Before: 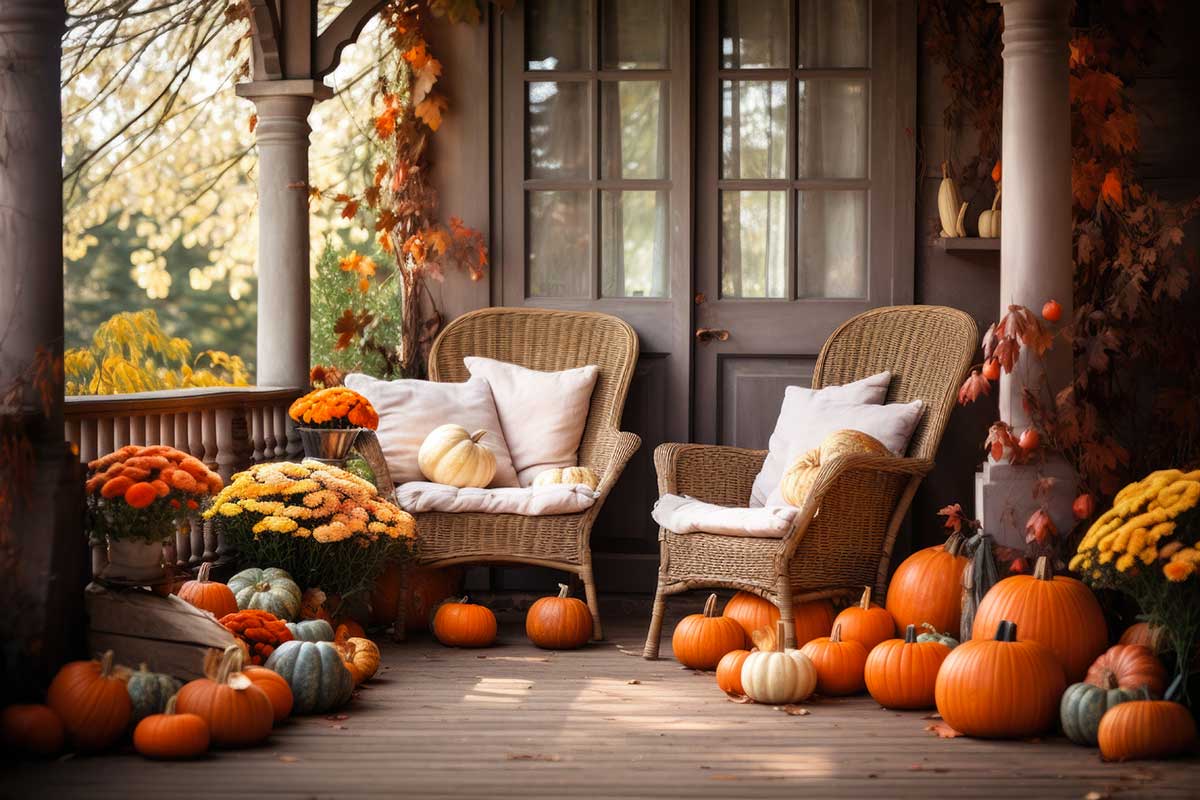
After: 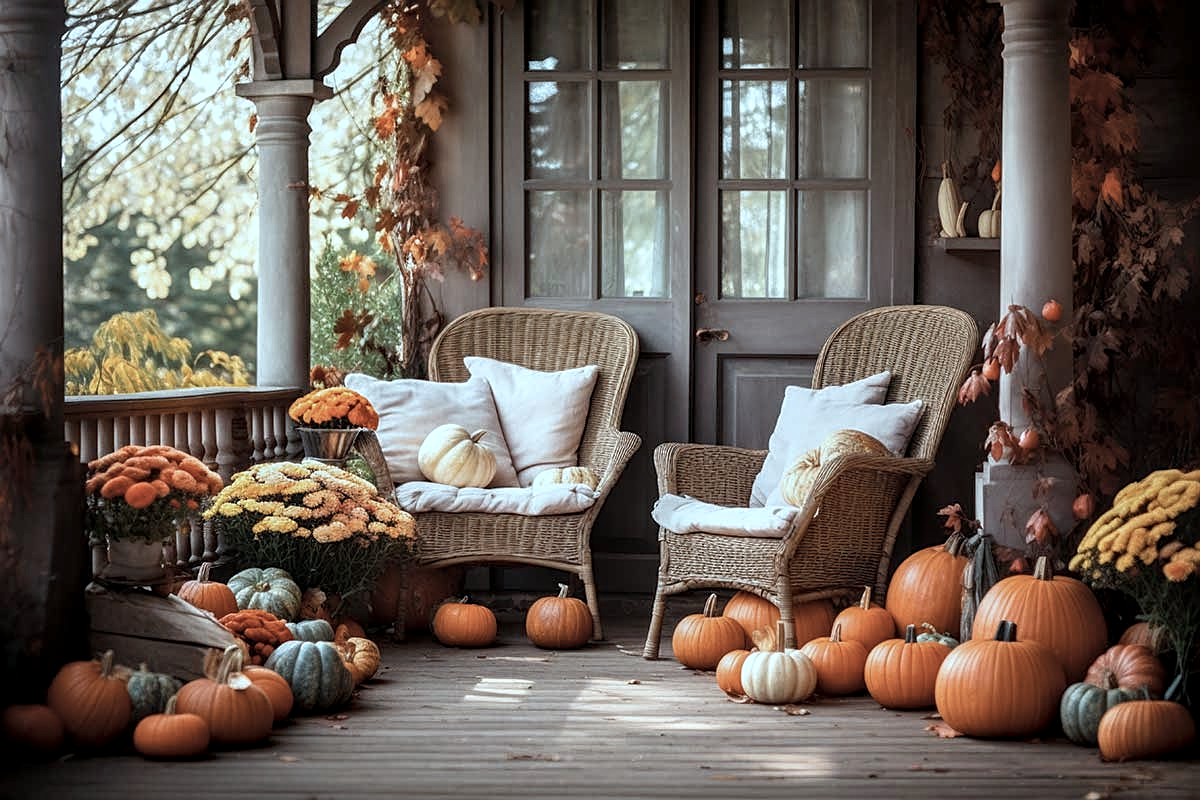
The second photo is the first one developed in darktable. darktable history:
sharpen: on, module defaults
color correction: highlights a* -12.89, highlights b* -17.42, saturation 0.695
local contrast: on, module defaults
